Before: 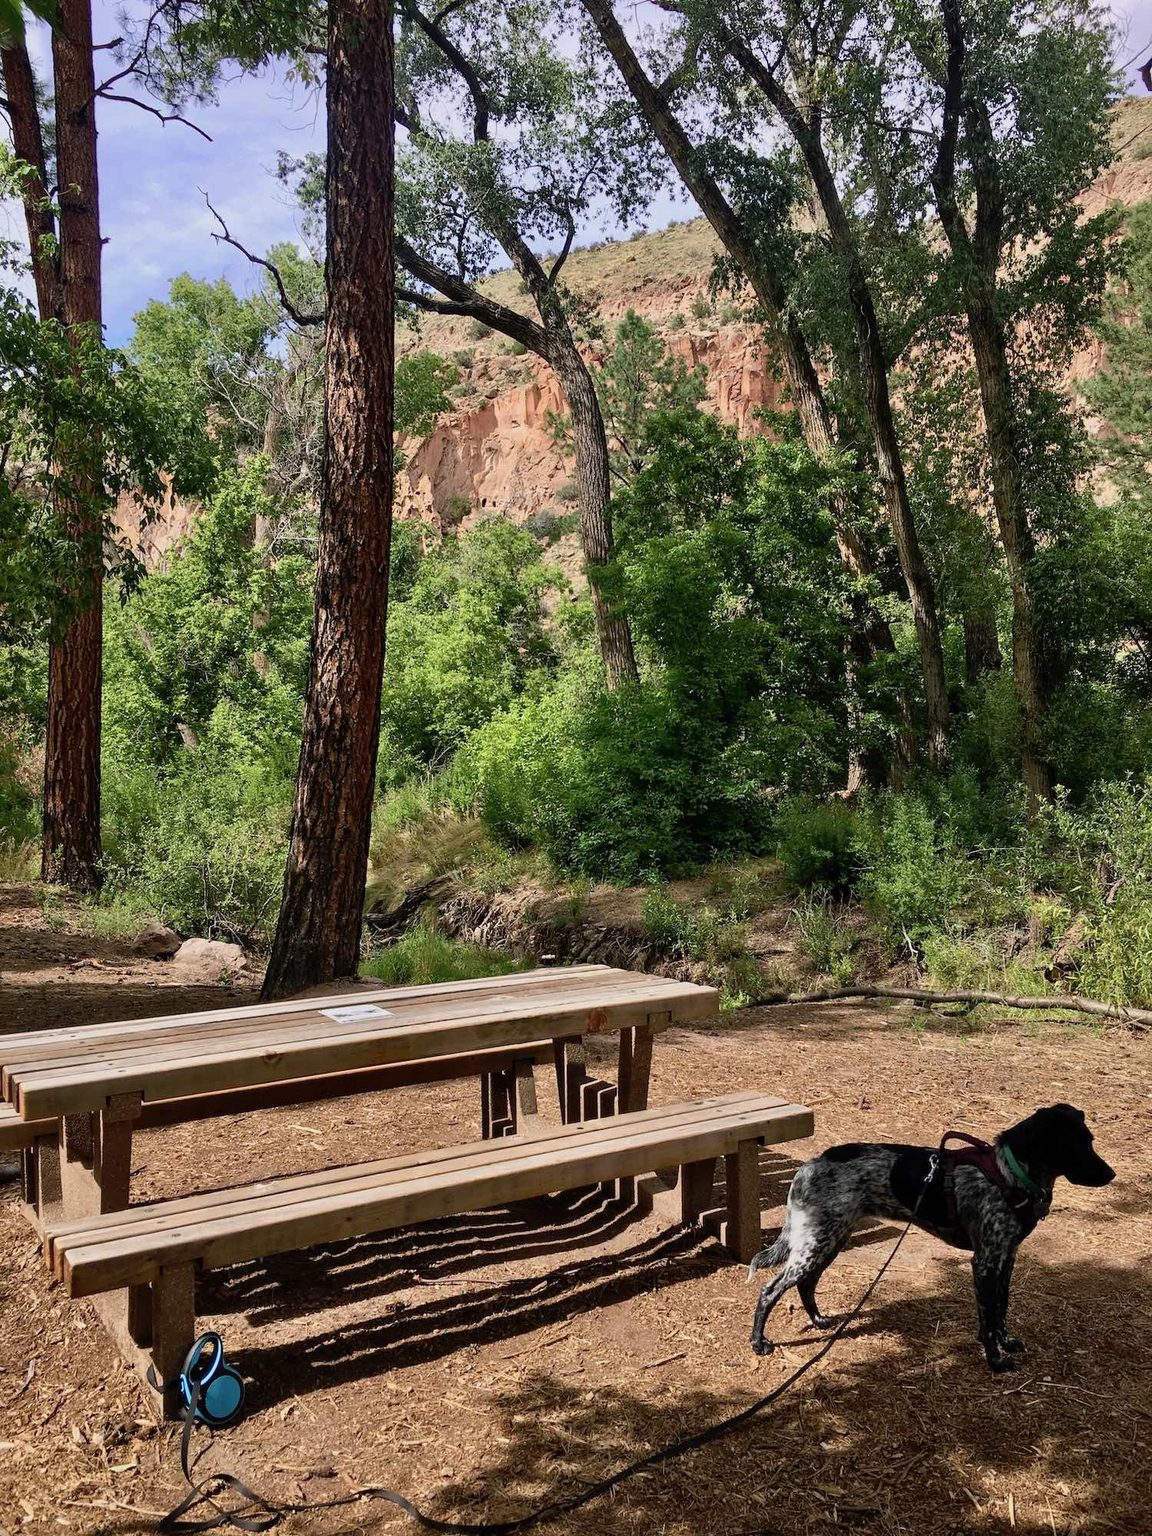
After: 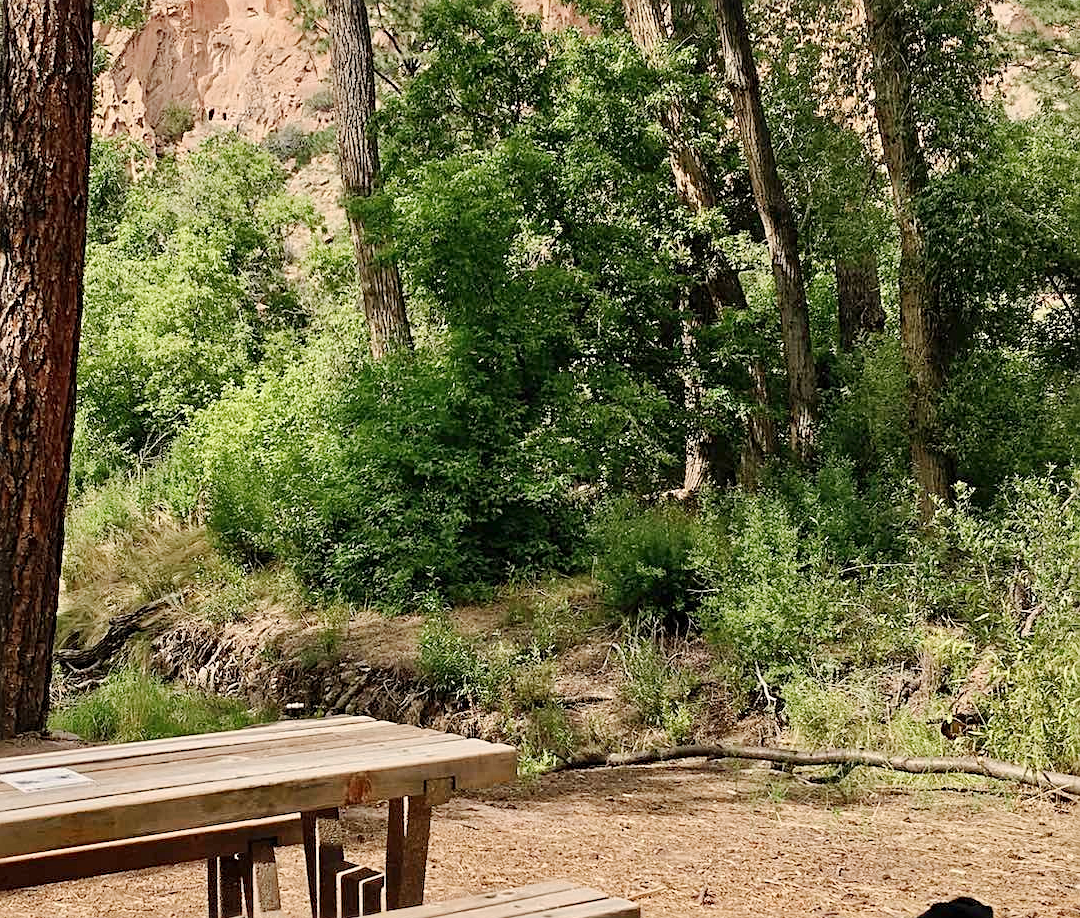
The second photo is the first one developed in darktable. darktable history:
white balance: red 1.045, blue 0.932
crop and rotate: left 27.938%, top 27.046%, bottom 27.046%
base curve: curves: ch0 [(0, 0) (0.158, 0.273) (0.879, 0.895) (1, 1)], preserve colors none
sharpen: radius 2.167, amount 0.381, threshold 0
